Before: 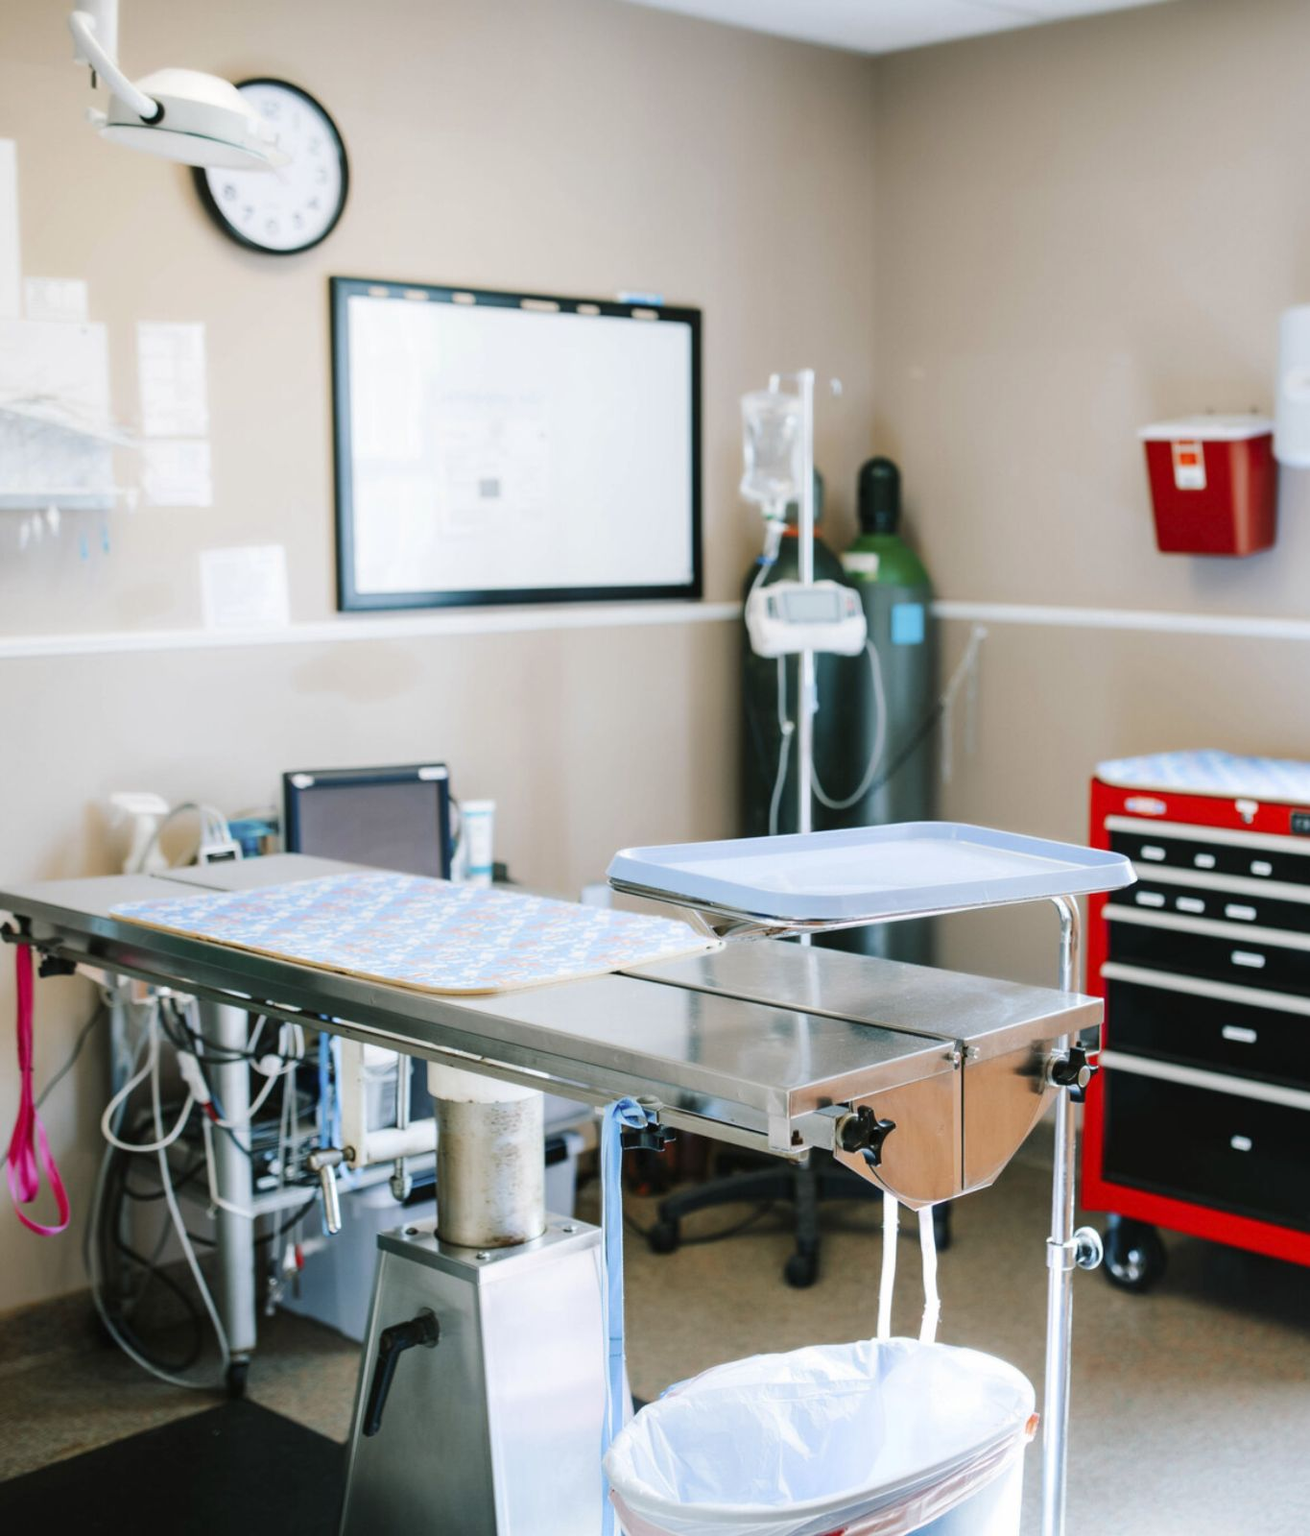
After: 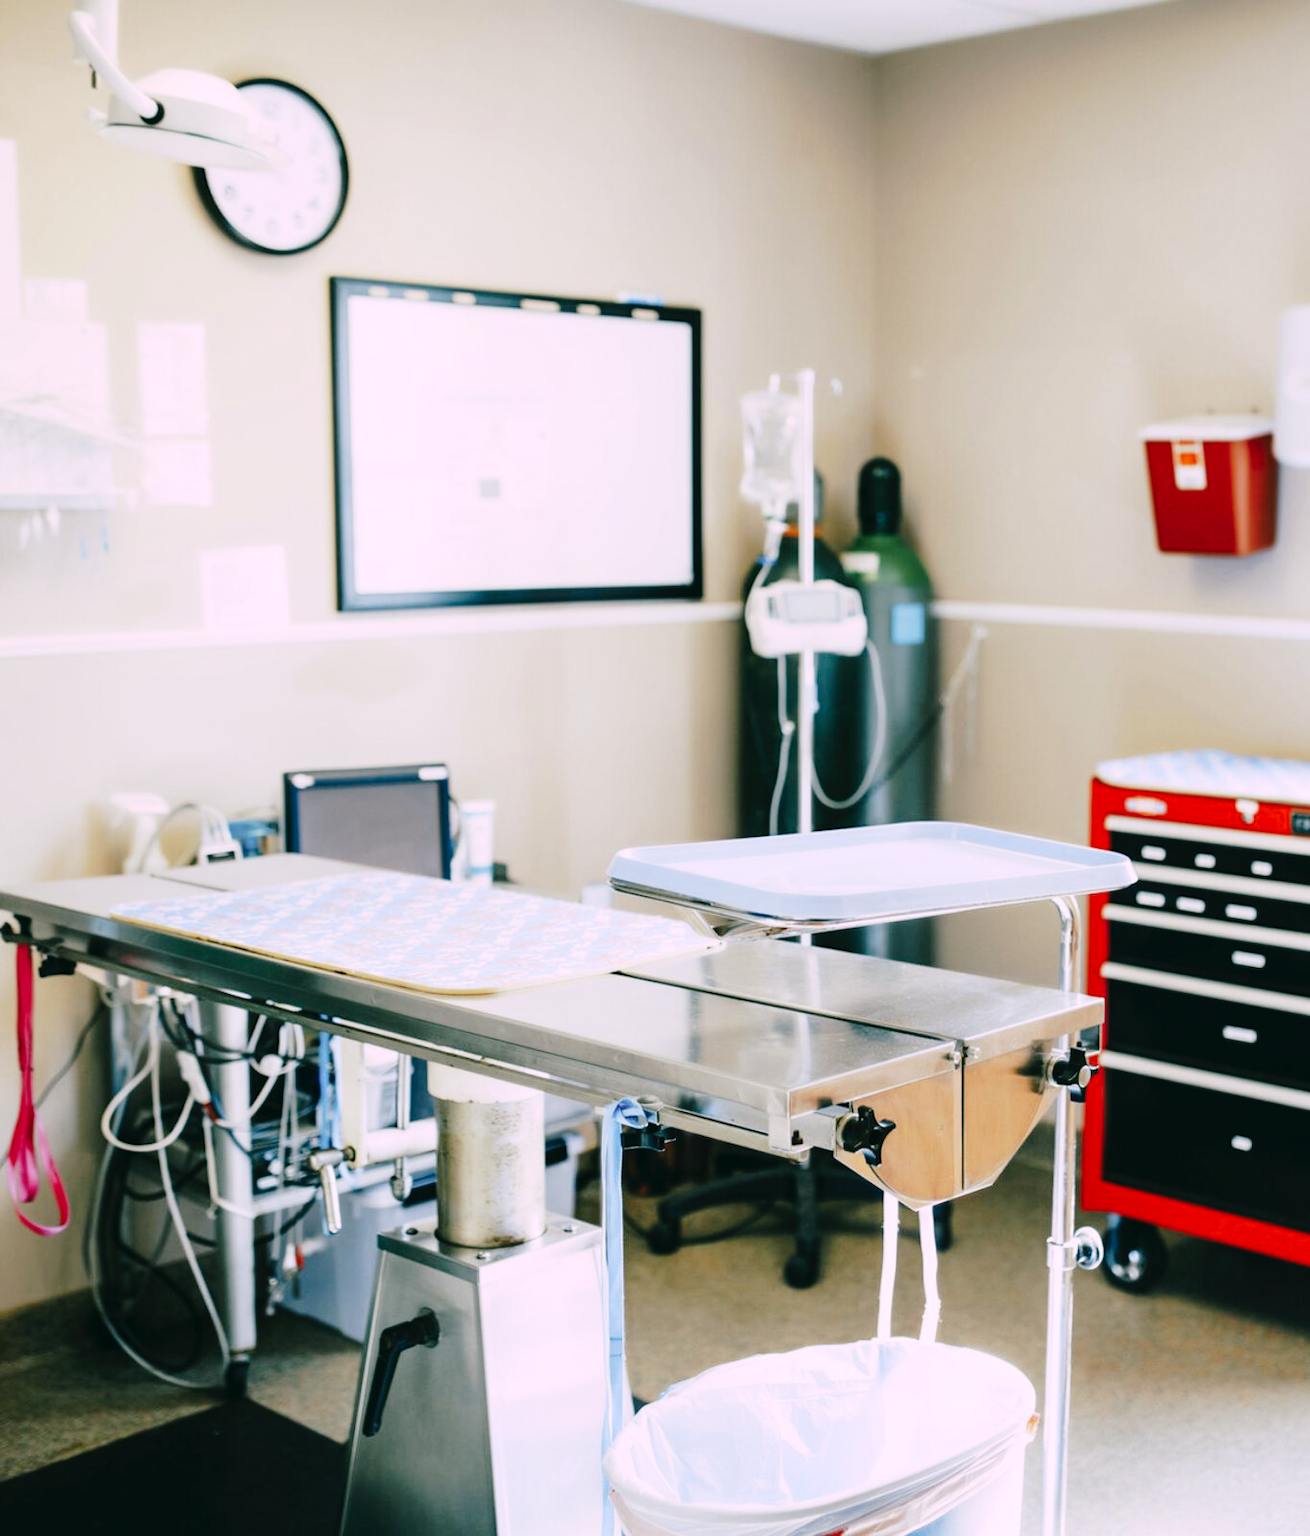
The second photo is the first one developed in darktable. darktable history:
tone curve: curves: ch0 [(0, 0) (0.003, 0.012) (0.011, 0.015) (0.025, 0.023) (0.044, 0.036) (0.069, 0.047) (0.1, 0.062) (0.136, 0.1) (0.177, 0.15) (0.224, 0.219) (0.277, 0.3) (0.335, 0.401) (0.399, 0.49) (0.468, 0.569) (0.543, 0.641) (0.623, 0.73) (0.709, 0.806) (0.801, 0.88) (0.898, 0.939) (1, 1)], preserve colors none
color look up table: target L [98.17, 98.36, 88.06, 90.02, 86.94, 67.9, 60.05, 57.91, 55.98, 33.22, 26.5, 9.895, 200.98, 92.27, 85.84, 77.39, 74.42, 70.71, 67.55, 61.62, 56.66, 56.08, 49.19, 43.26, 38.23, 30.87, 29.73, 21.54, 96.04, 83.8, 76.67, 64.05, 69.67, 55.77, 62.58, 46.44, 44.82, 34.56, 33.21, 27.92, 30.19, 12.33, 5.831, 95.54, 79.03, 59.95, 61.07, 54.28, 43.03], target a [-25.1, -18.1, -13.42, -26.6, -28.59, -17.48, -32.74, -31.16, -21.98, -22.25, -10.89, -17.89, 0, -2.238, -2.181, 6.988, 13.51, 28.71, 29.27, 4.606, 31.97, 56.71, 28.82, 64.48, 54.72, 3, 39.25, 29.38, 17.15, 7.263, 31.12, 19.11, 43.47, 6.821, 29.97, 58.86, 51.06, 19.77, 22.52, 1.64, 37.91, 13.86, 7.524, -42.3, -23.89, -26.06, -2.259, -14.03, -23.5], target b [37.7, 11.72, 15.69, 30.09, 9.938, 4.759, 30.99, 11.38, 26.04, 12.92, 25.17, 3.944, -0.001, 29.11, 53.73, 3.423, 75.84, 15.56, 47.61, 51.91, 55.43, 25.71, 26.83, 48.11, 21.49, 3.975, 34.97, 14.94, -8.595, -28.51, -16.5, -20.63, -34.04, -61.94, -43.71, -6.722, -28.83, -56.71, -7.967, -30.52, -63.18, -29.47, -9.815, -9.988, -17.75, -8.419, -1.74, -35.51, -8.384], num patches 49
